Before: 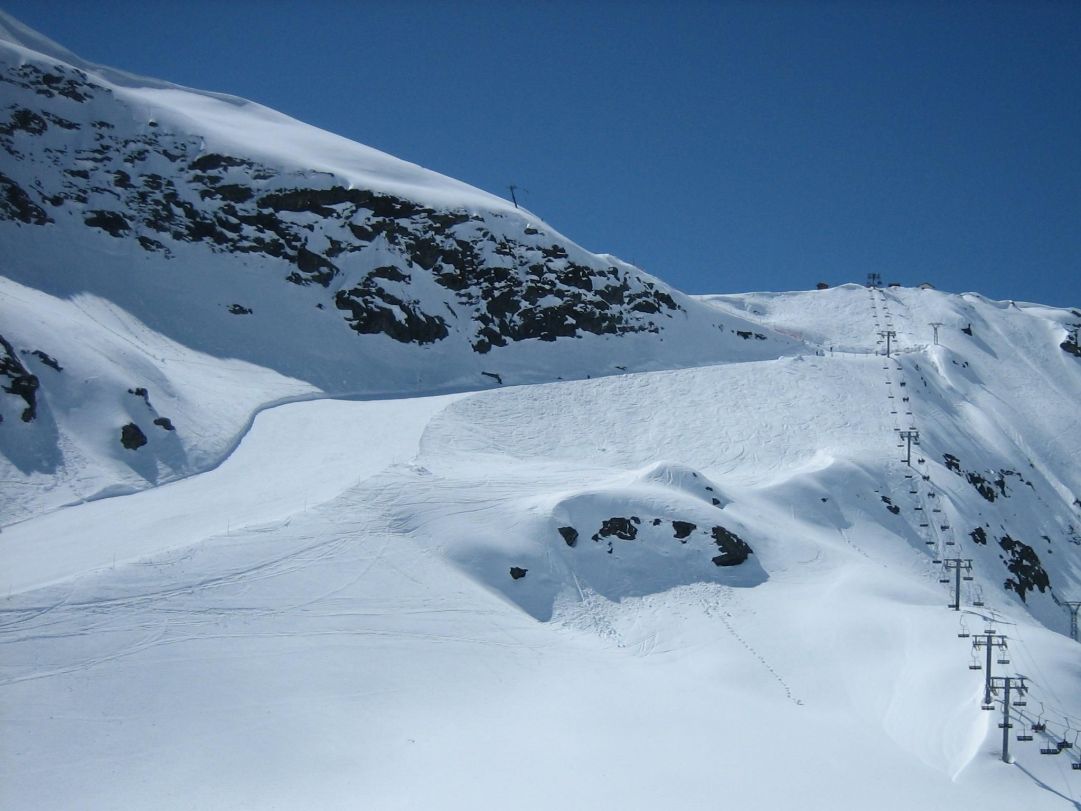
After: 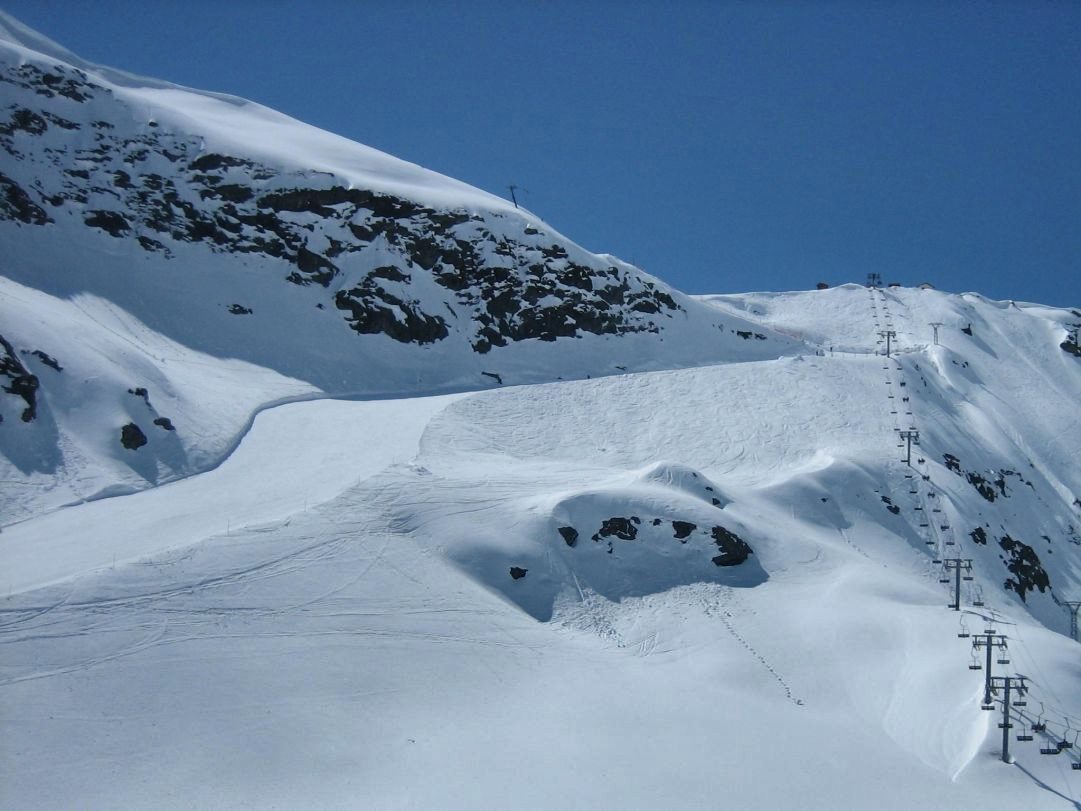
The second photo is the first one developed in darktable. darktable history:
shadows and highlights: shadows 58.72, highlights -60.41, soften with gaussian
